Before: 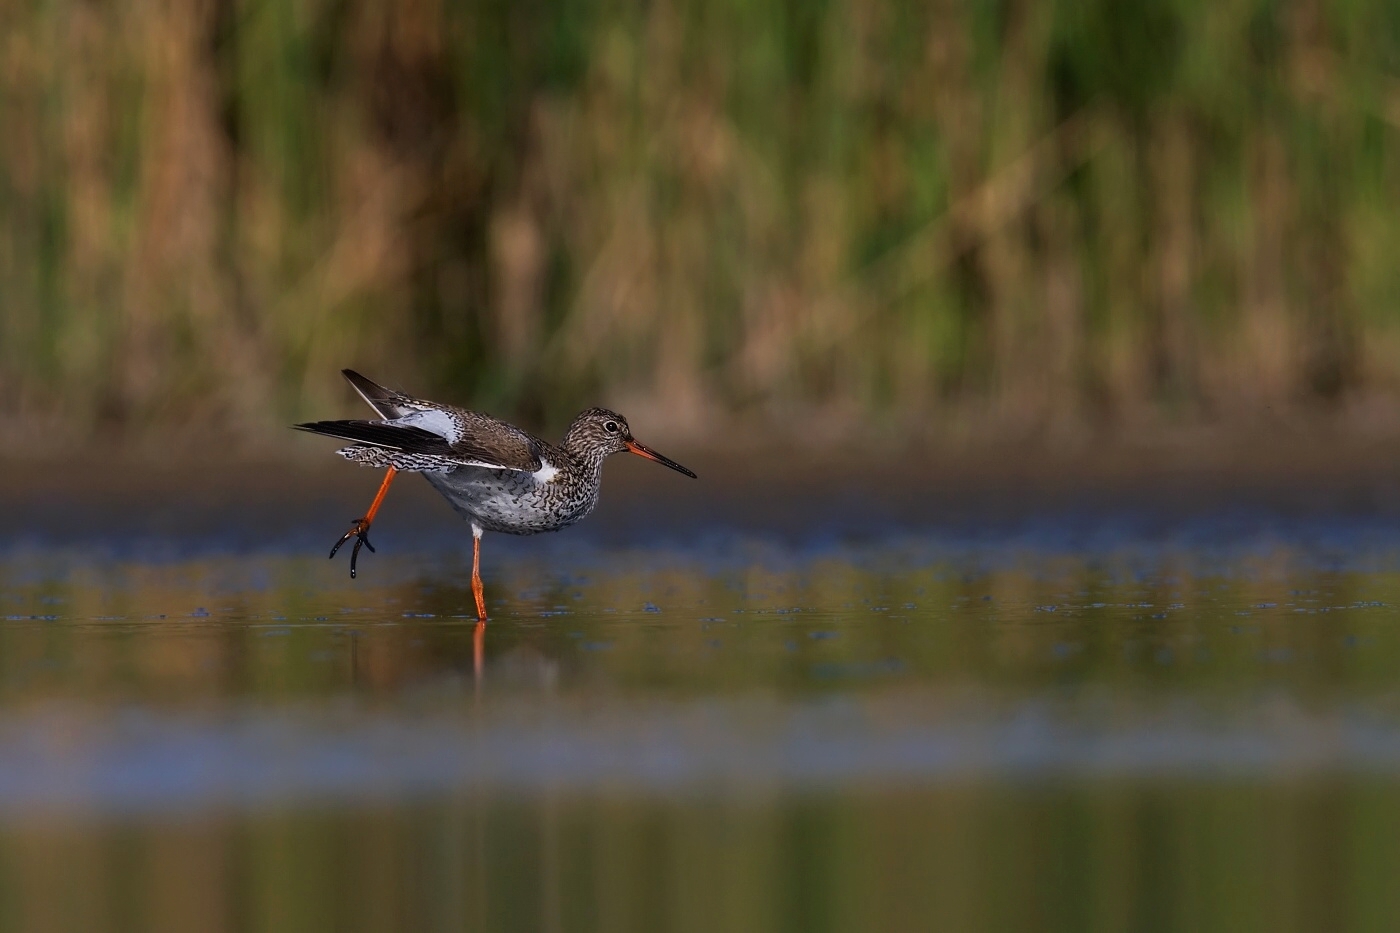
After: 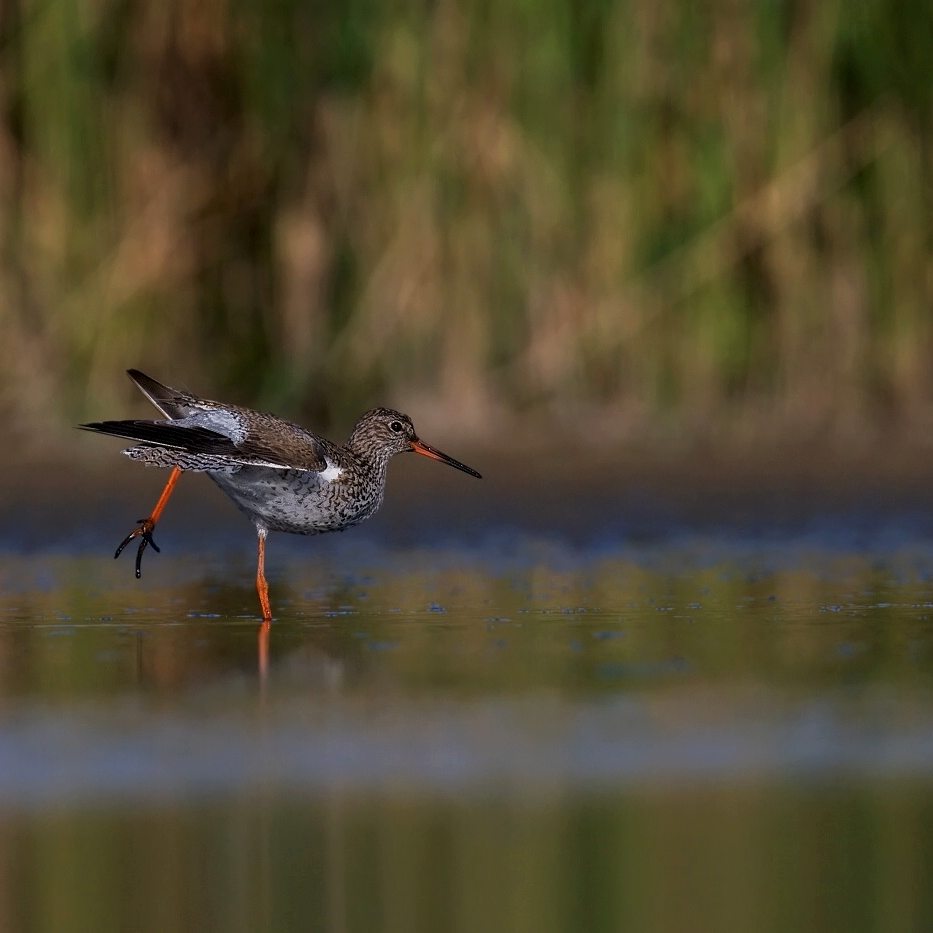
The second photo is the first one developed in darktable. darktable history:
local contrast: highlights 100%, shadows 100%, detail 120%, midtone range 0.2
fill light: exposure -0.73 EV, center 0.69, width 2.2
crop: left 15.419%, right 17.914%
